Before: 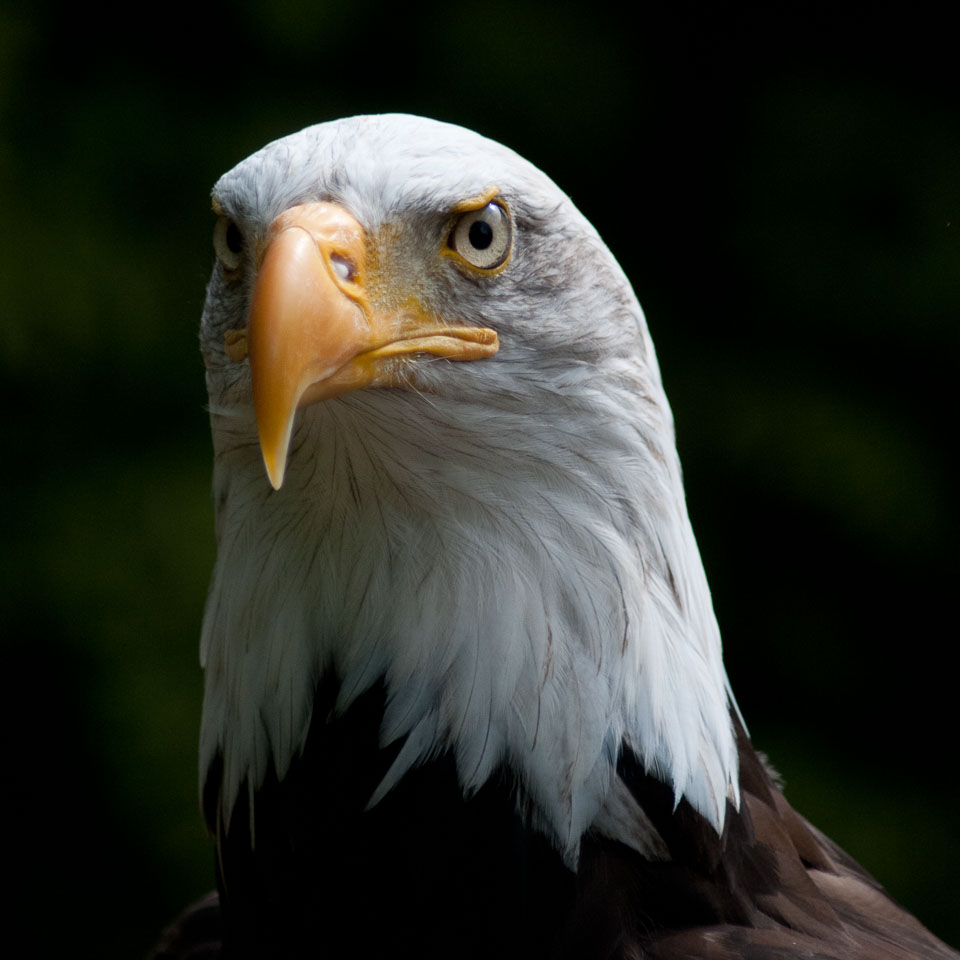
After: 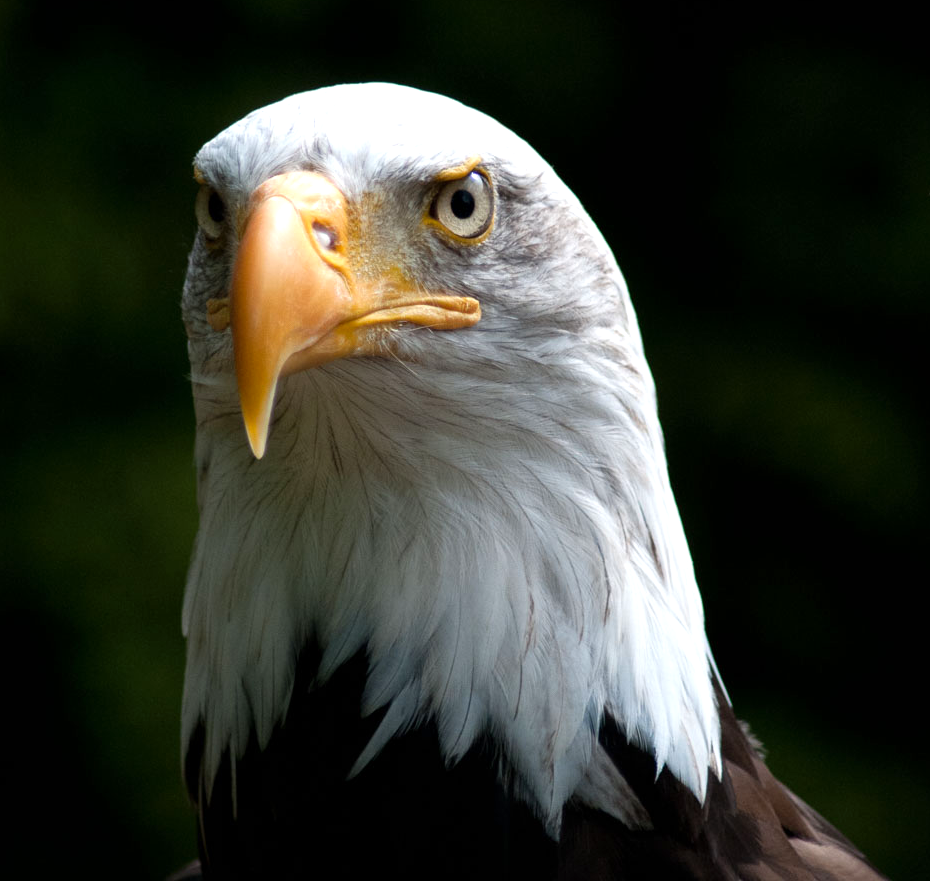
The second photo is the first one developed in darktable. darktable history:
crop: left 1.964%, top 3.251%, right 1.122%, bottom 4.933%
levels: levels [0, 0.43, 0.859]
